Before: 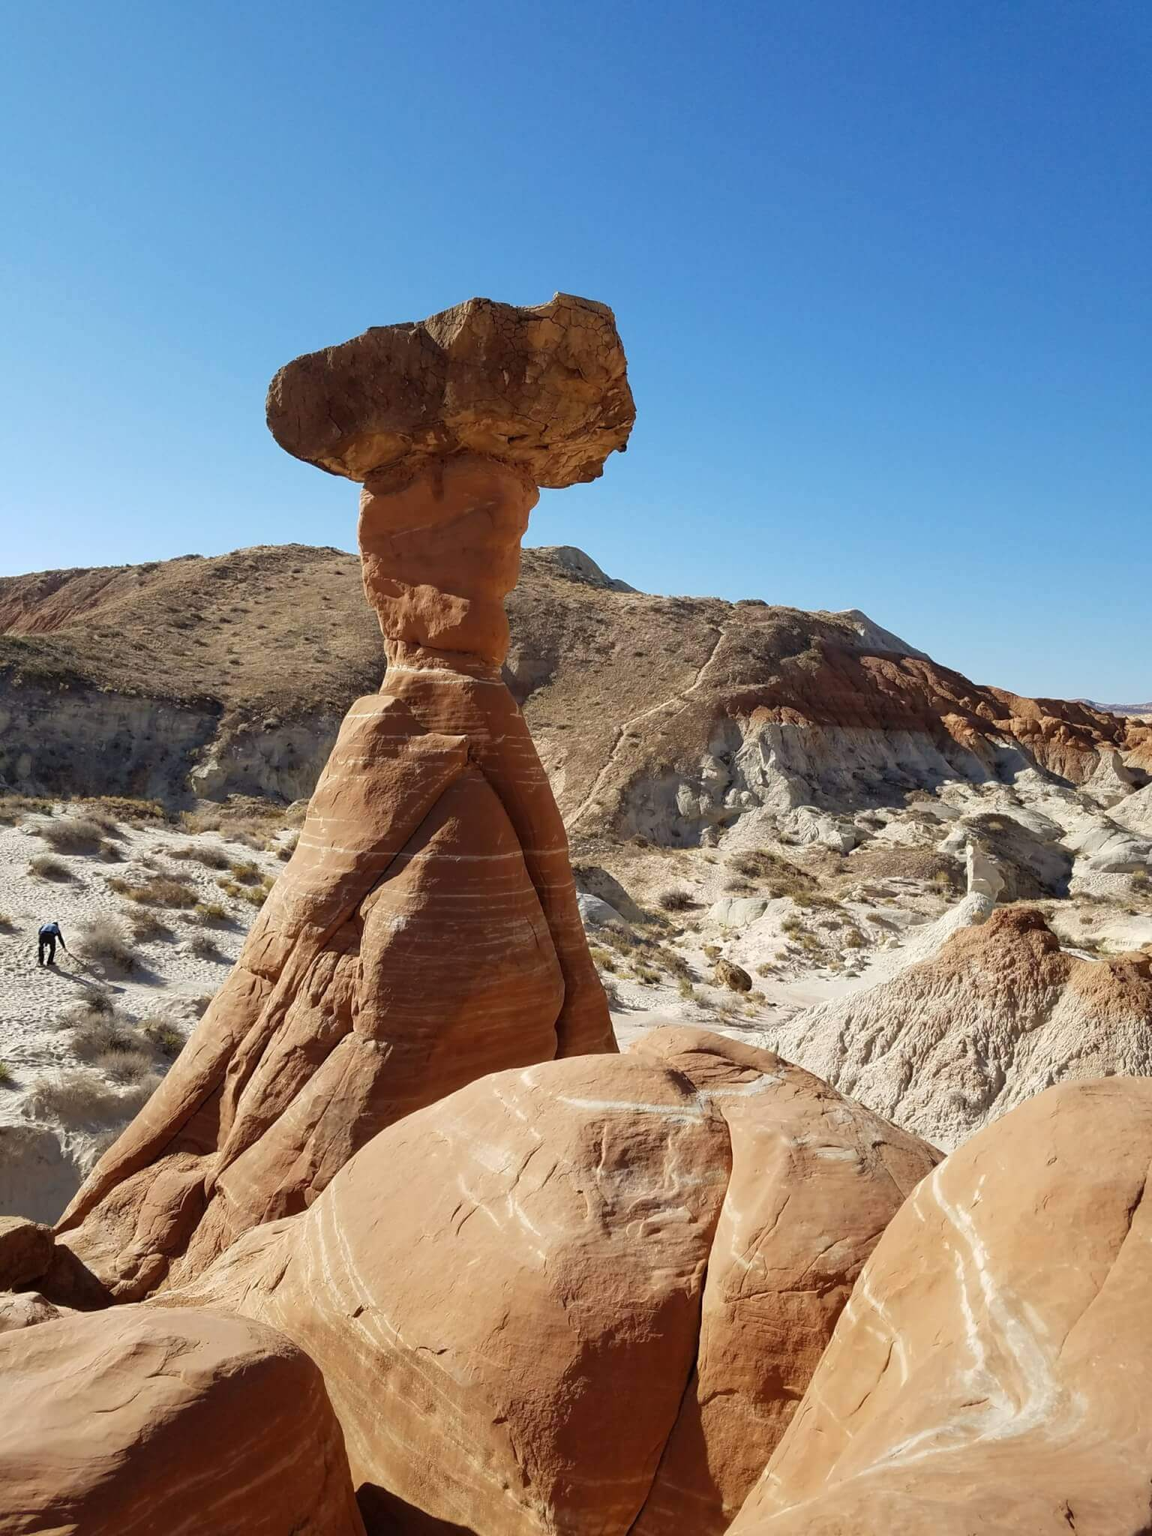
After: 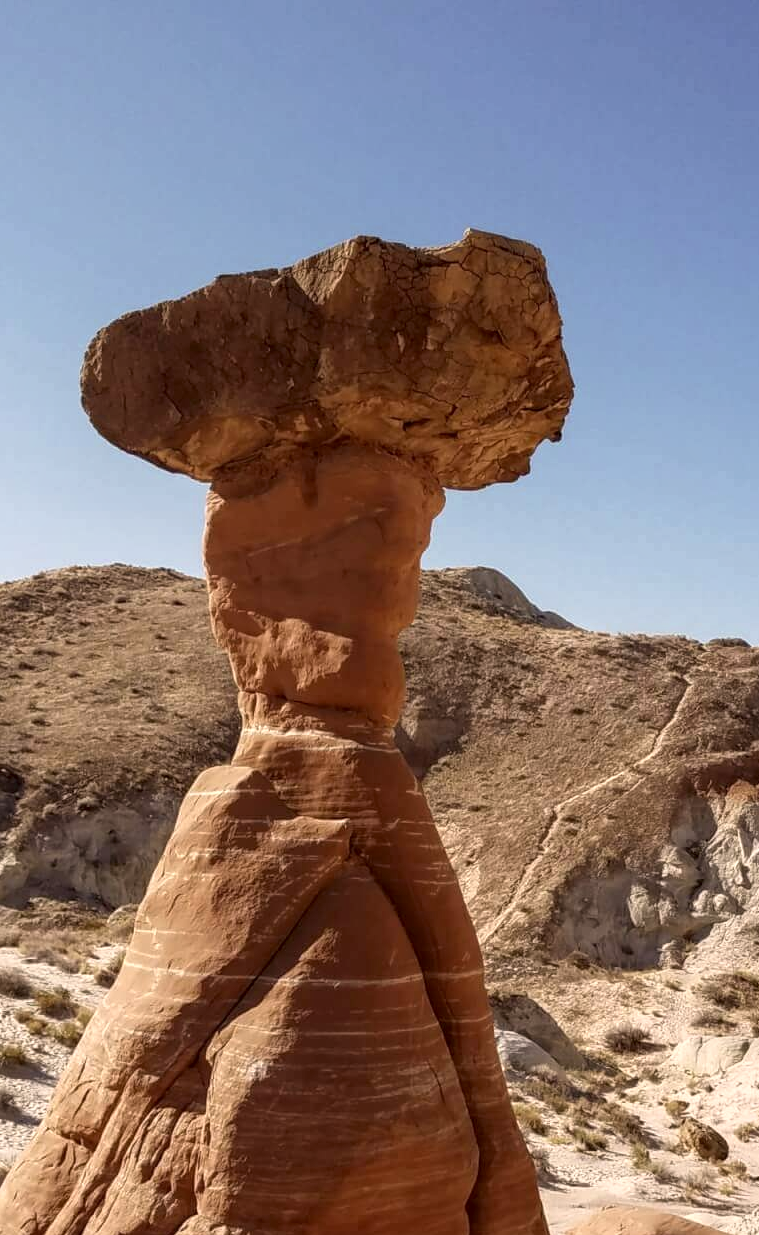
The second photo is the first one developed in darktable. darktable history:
contrast brightness saturation: saturation -0.049
shadows and highlights: shadows -0.369, highlights 41.5
local contrast: on, module defaults
crop: left 17.853%, top 7.881%, right 32.67%, bottom 31.81%
color correction: highlights a* 6.62, highlights b* 8.15, shadows a* 6.14, shadows b* 7.38, saturation 0.901
